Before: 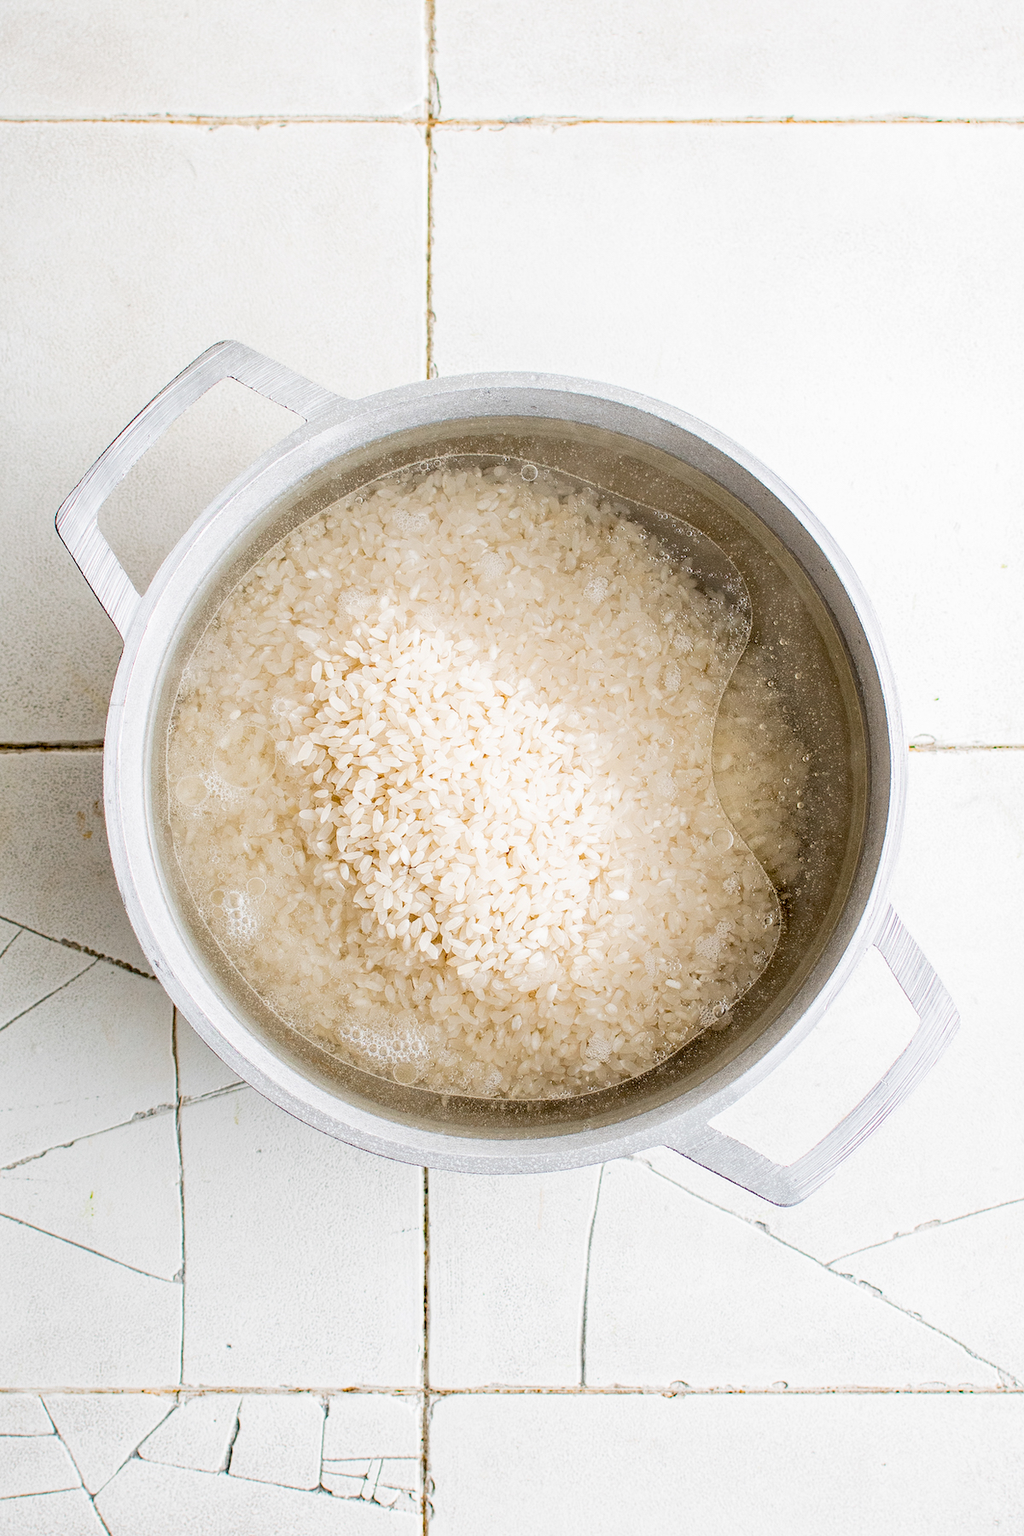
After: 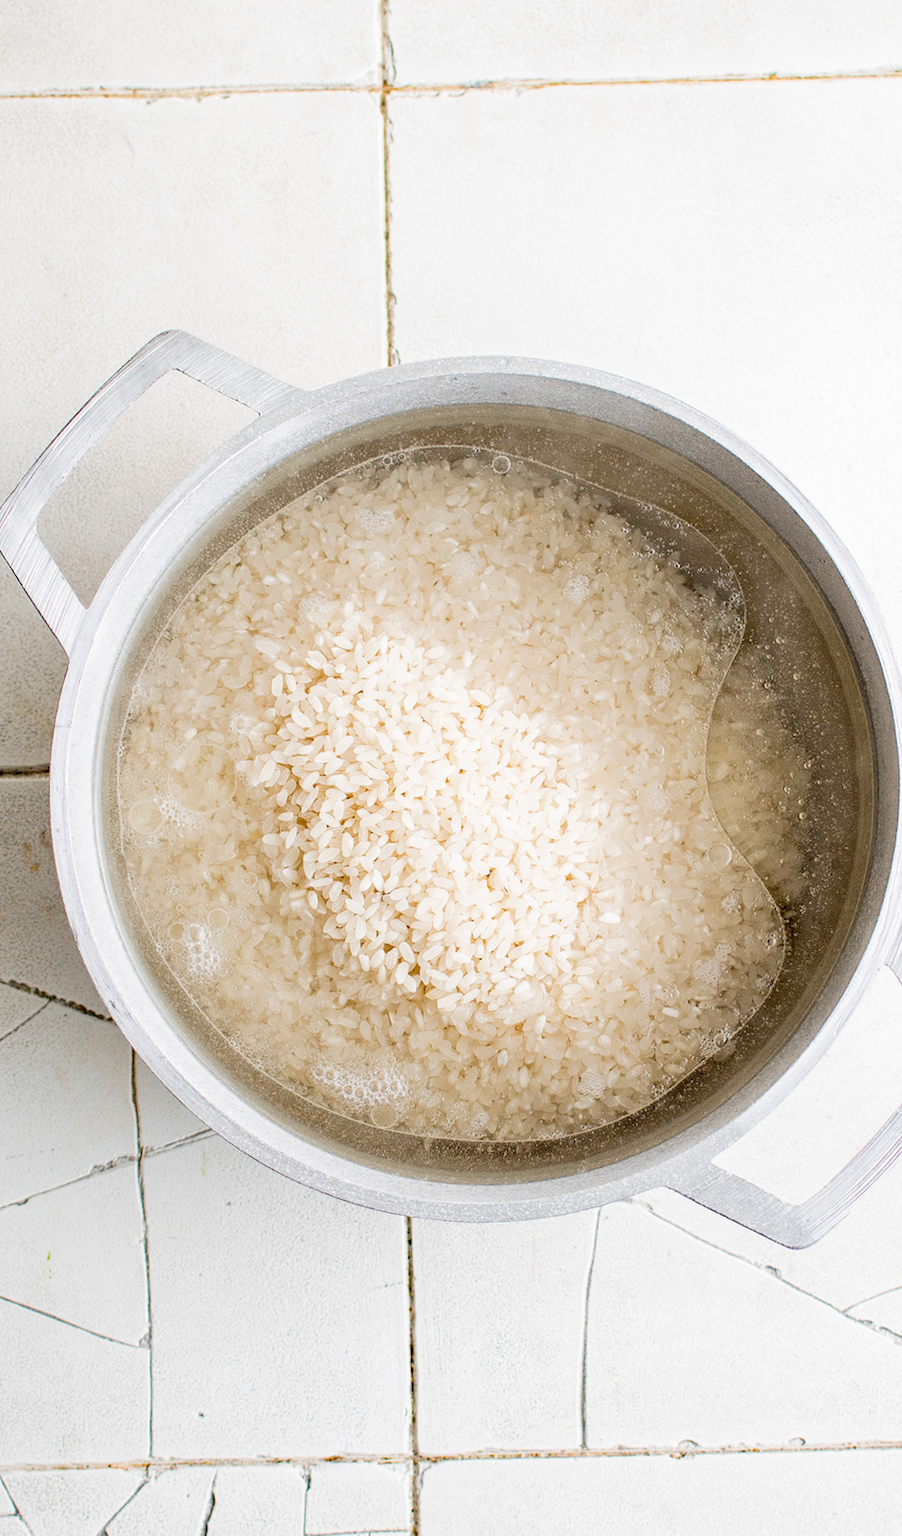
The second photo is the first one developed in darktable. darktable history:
crop and rotate: angle 1°, left 4.281%, top 0.642%, right 11.383%, bottom 2.486%
rotate and perspective: rotation -0.45°, automatic cropping original format, crop left 0.008, crop right 0.992, crop top 0.012, crop bottom 0.988
